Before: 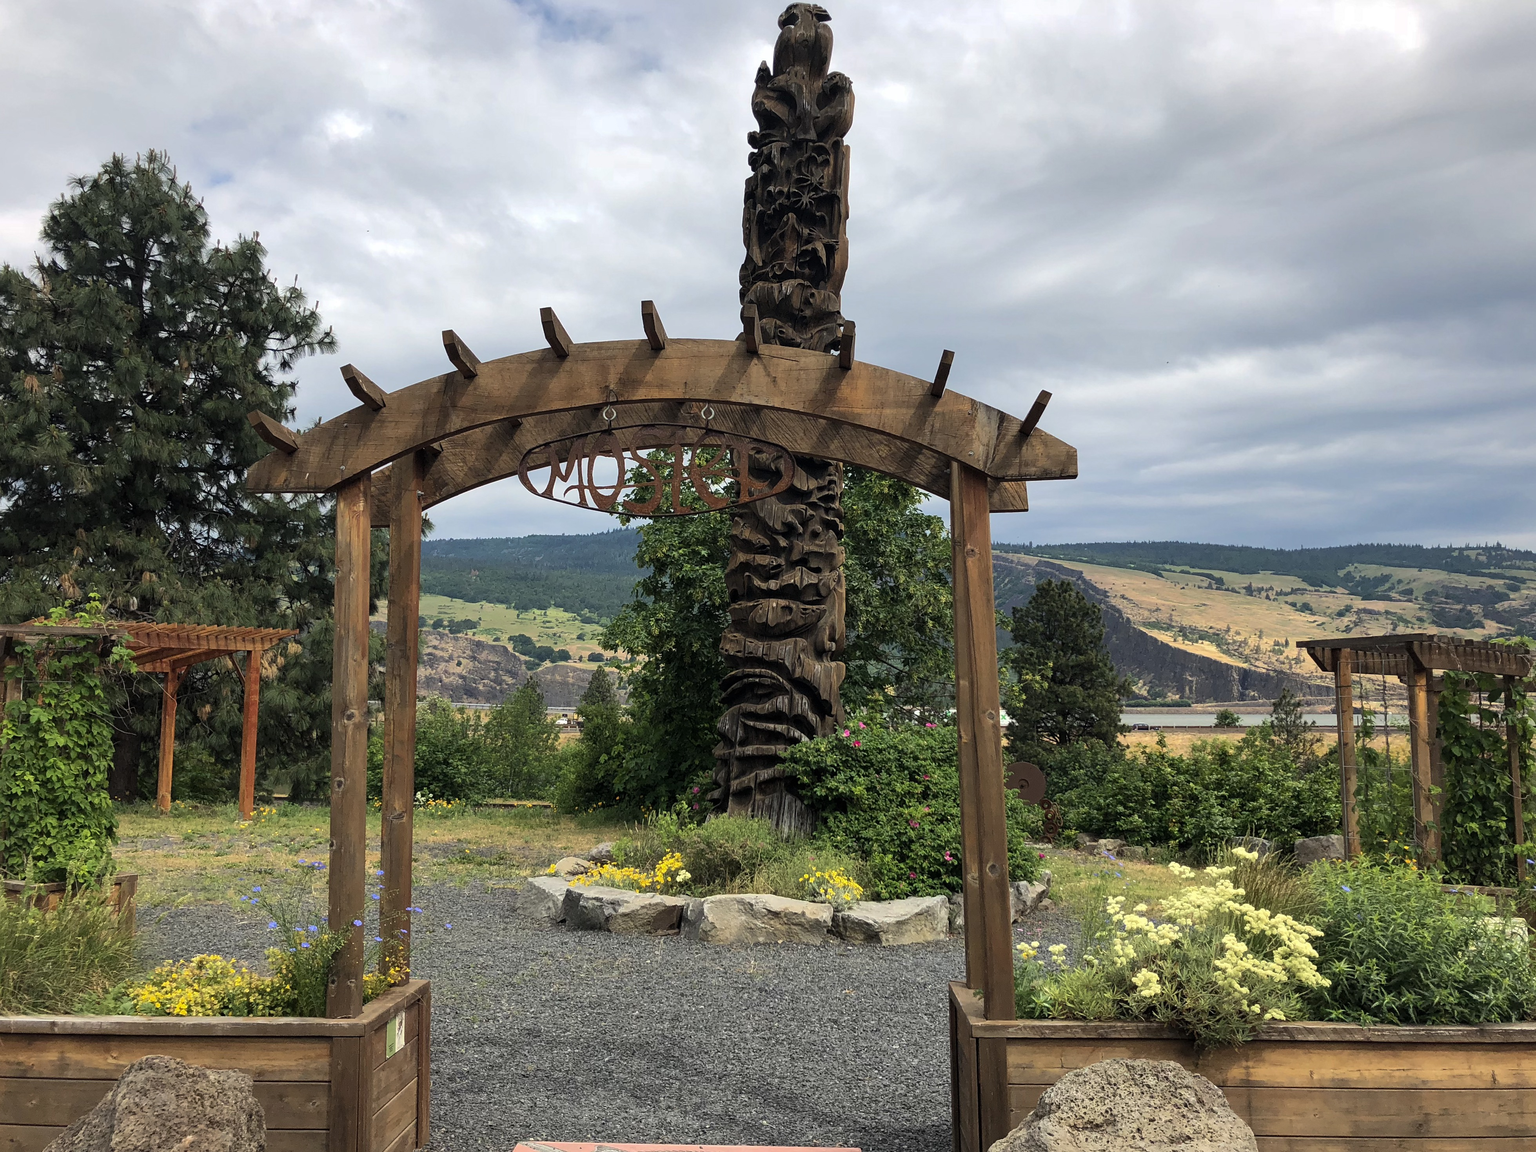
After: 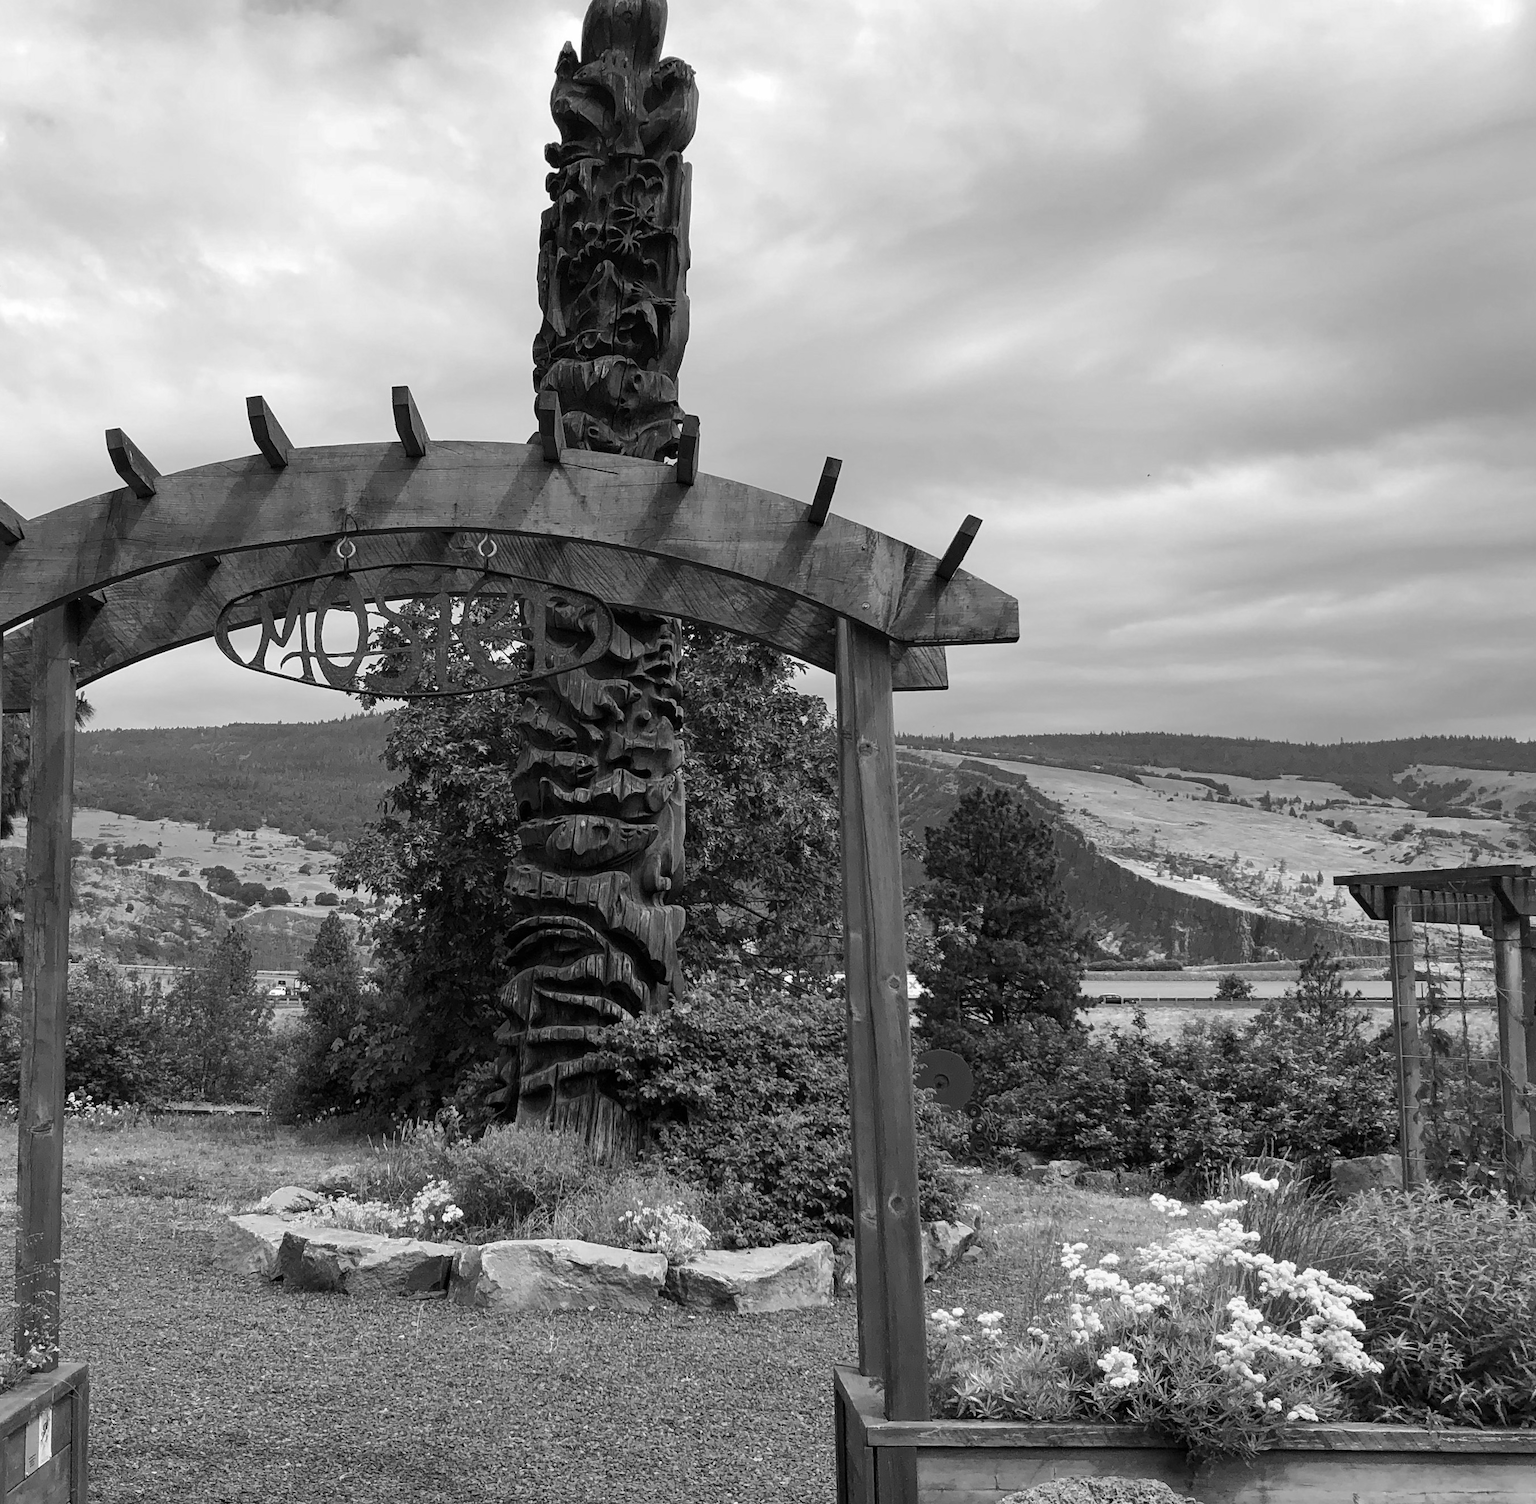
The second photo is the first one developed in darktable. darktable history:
monochrome: on, module defaults
crop and rotate: left 24.034%, top 2.838%, right 6.406%, bottom 6.299%
